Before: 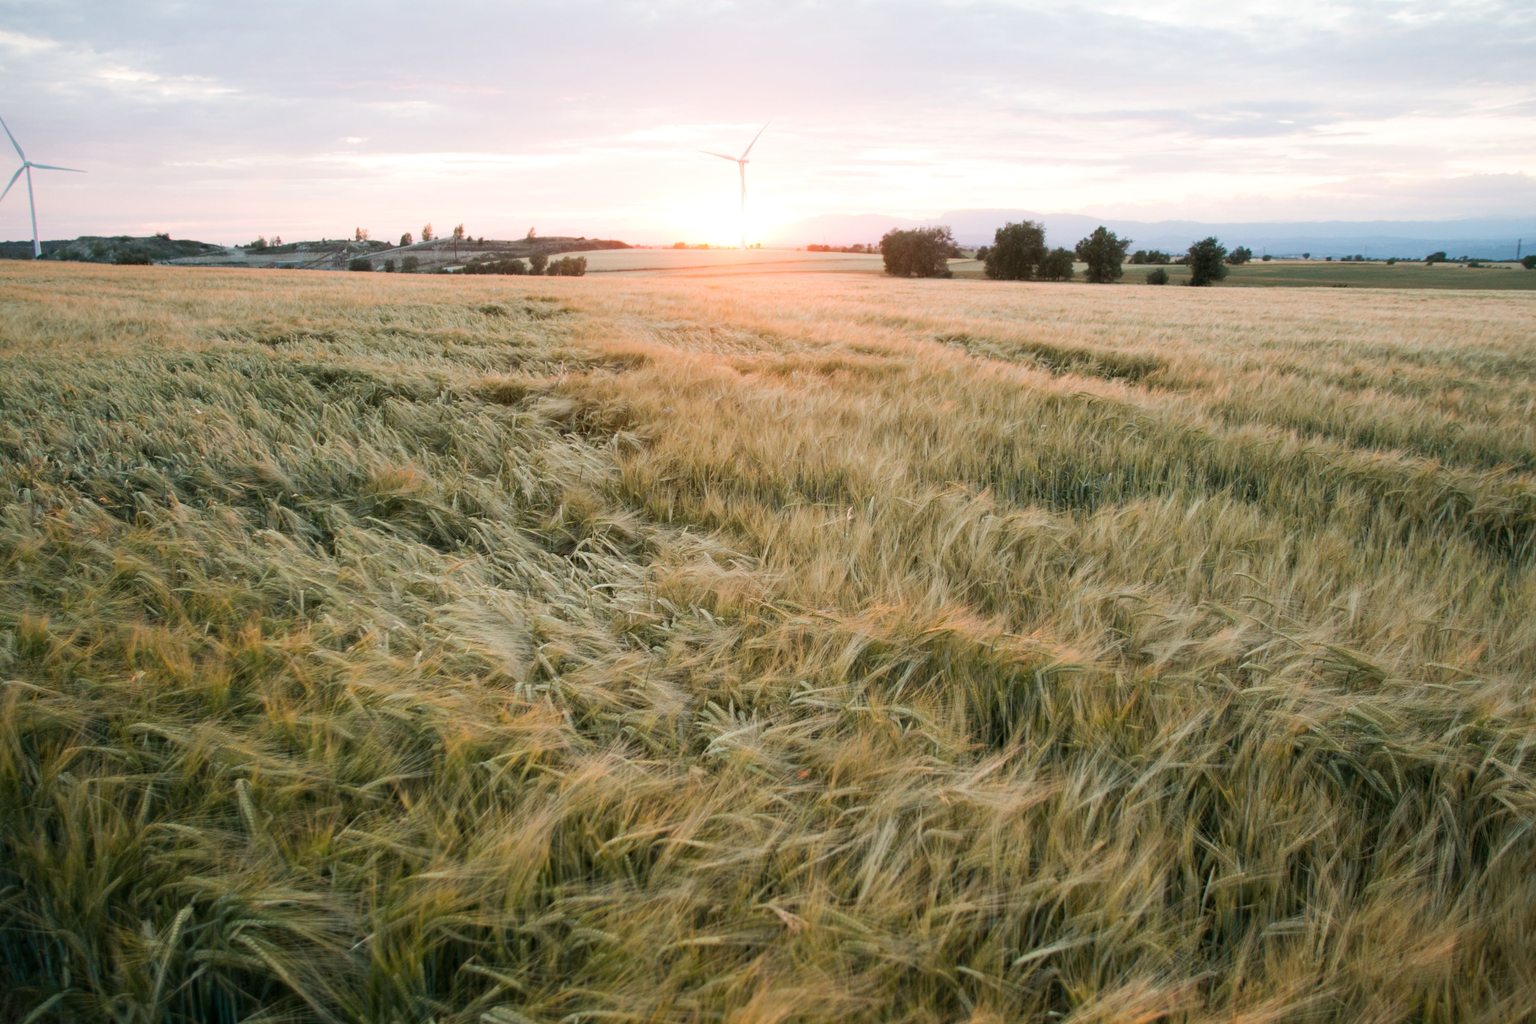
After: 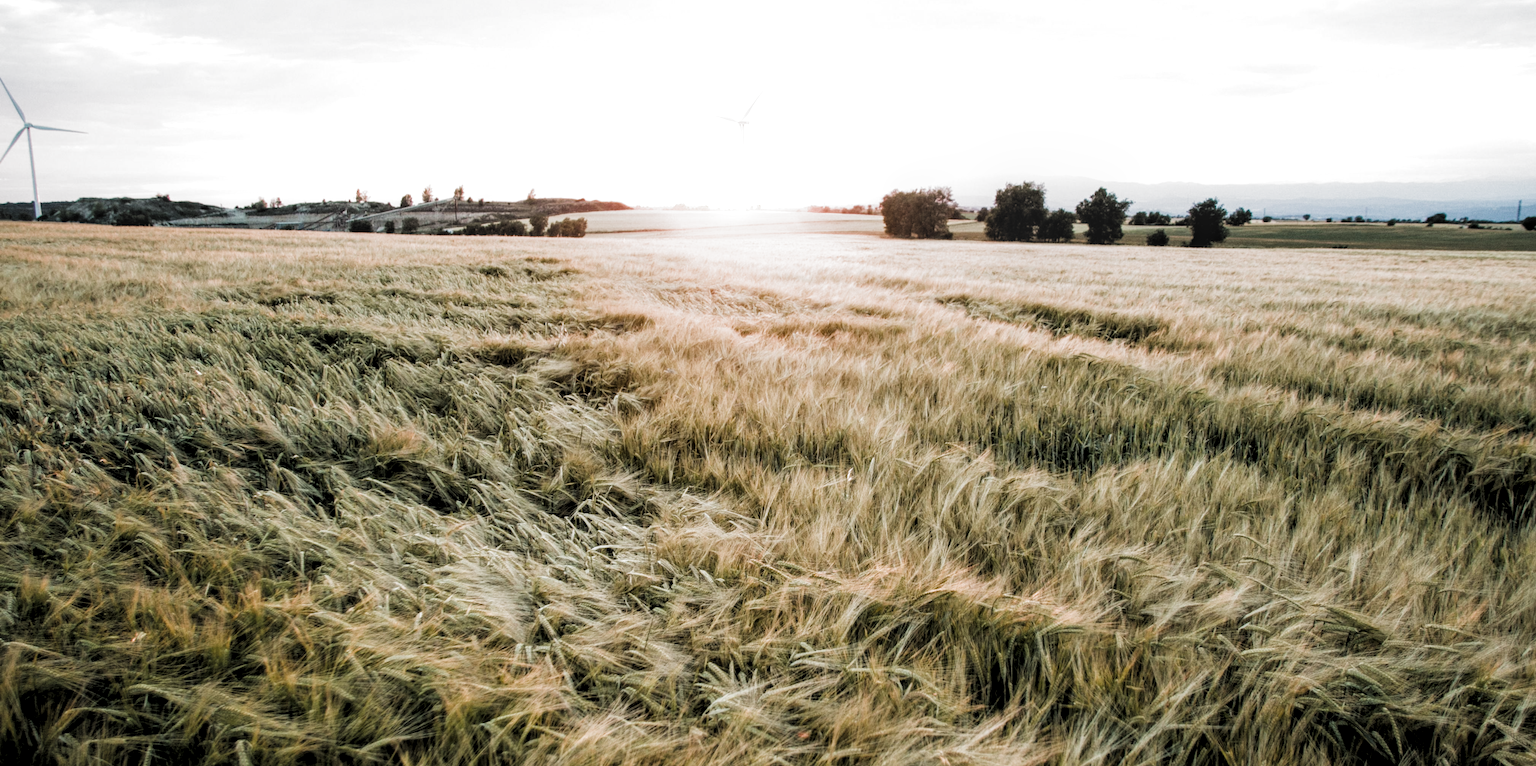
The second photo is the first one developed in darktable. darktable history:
local contrast: on, module defaults
filmic rgb: black relative exposure -3.6 EV, white relative exposure 2.12 EV, hardness 3.65, color science v5 (2021), iterations of high-quality reconstruction 0, contrast in shadows safe, contrast in highlights safe
crop: top 3.839%, bottom 21.273%
